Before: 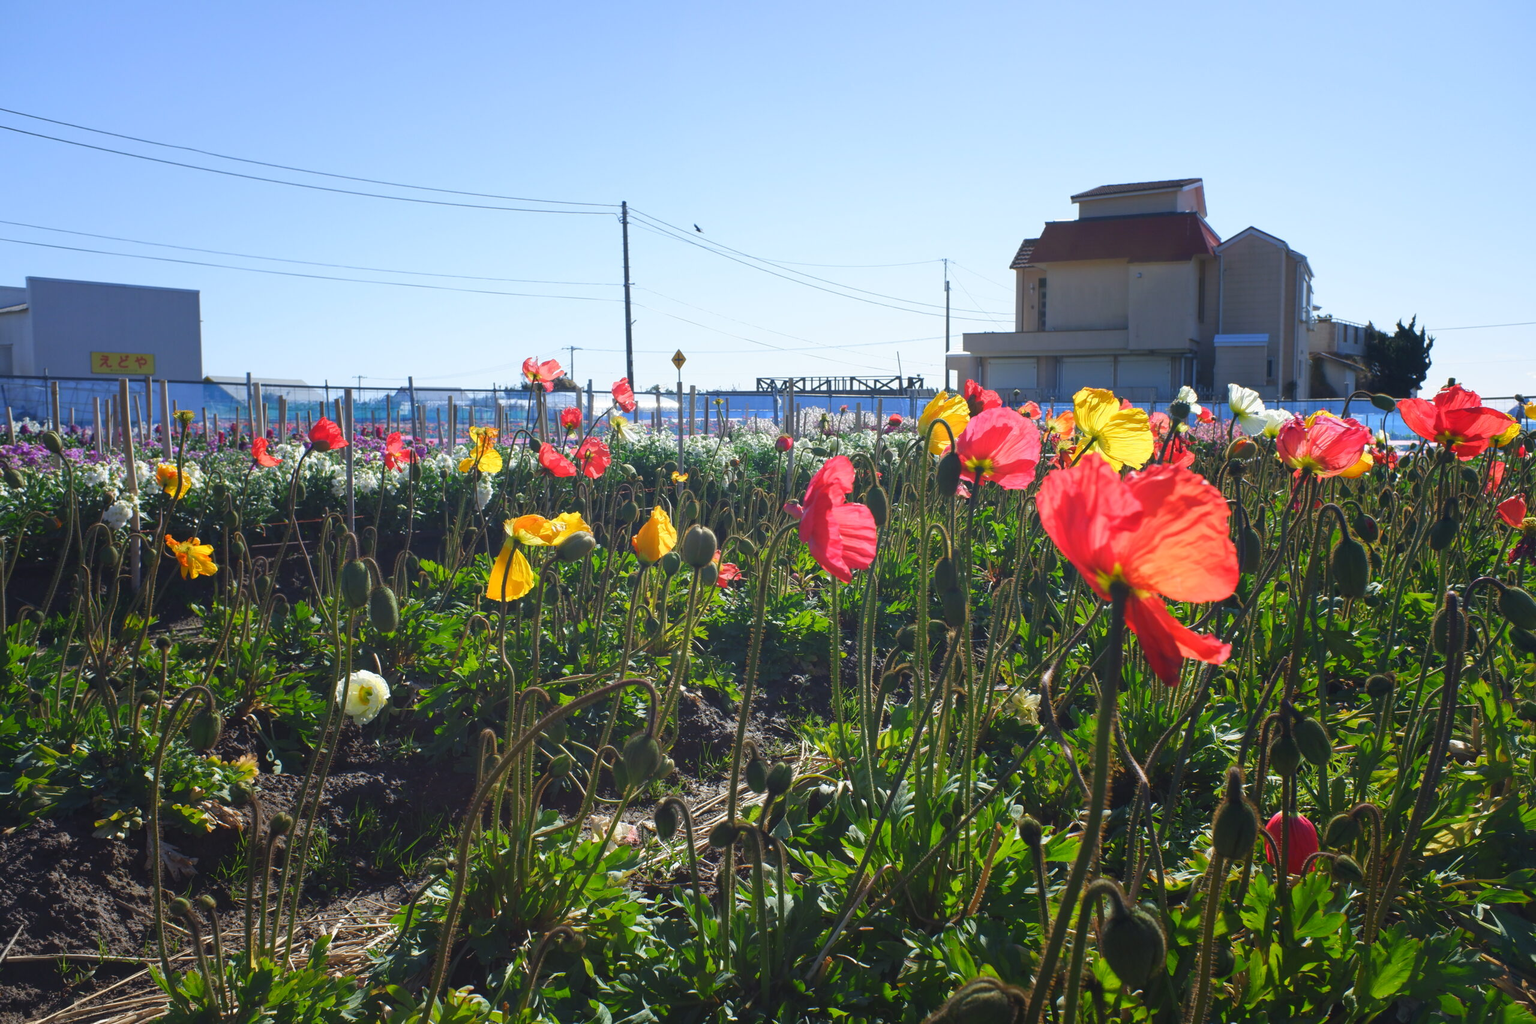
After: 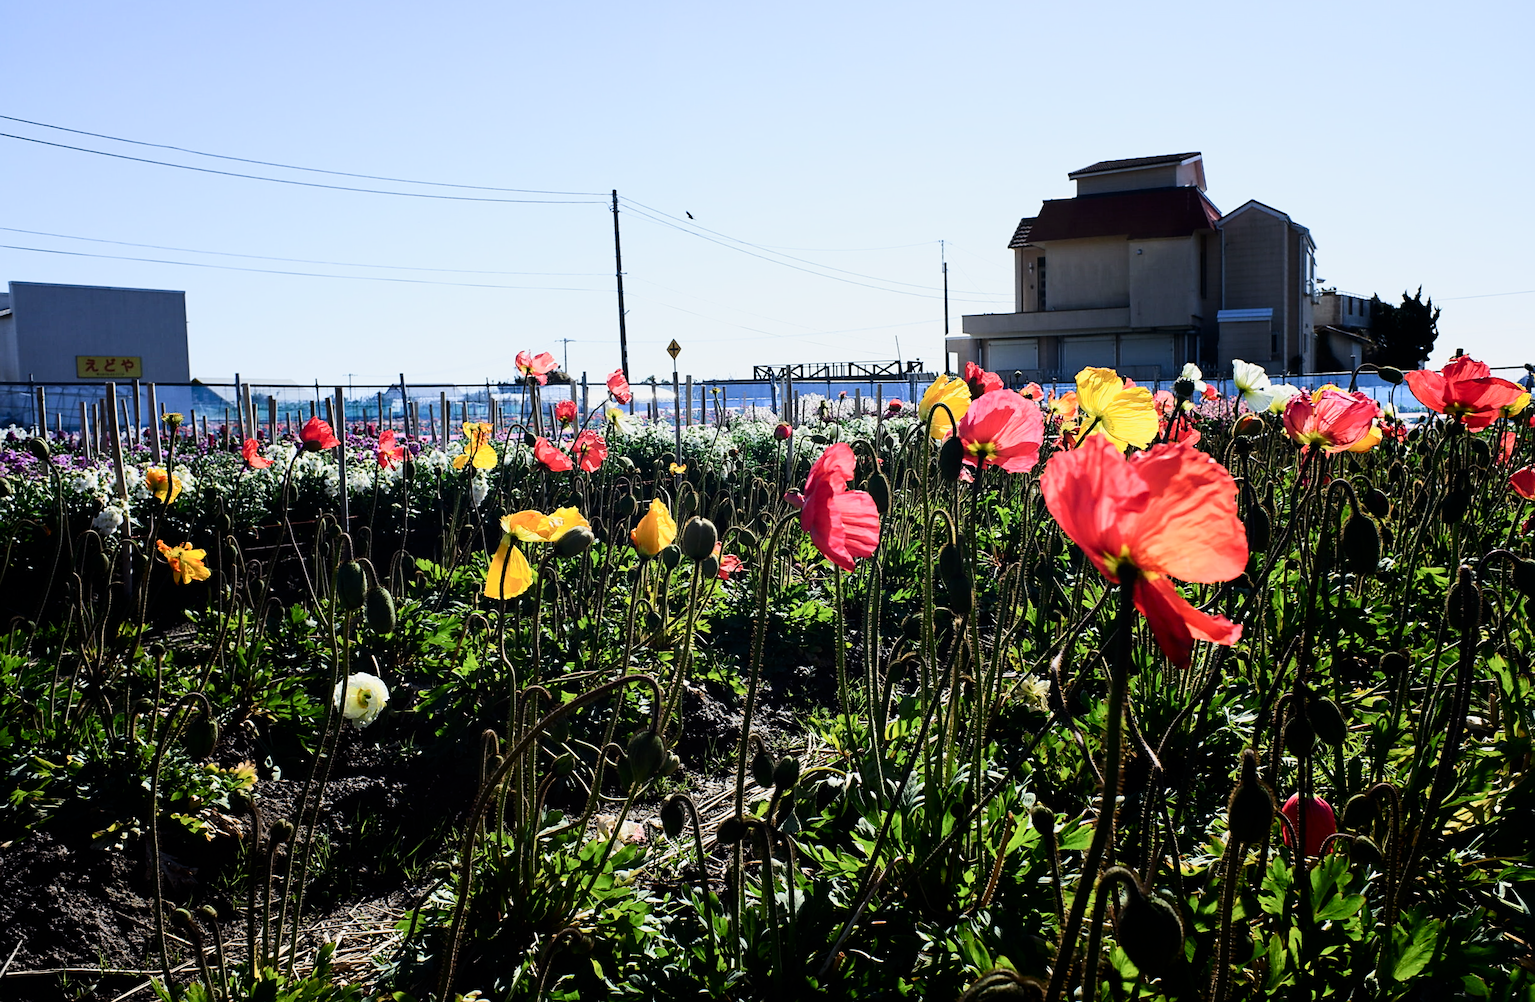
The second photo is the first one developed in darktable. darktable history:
rotate and perspective: rotation -1.42°, crop left 0.016, crop right 0.984, crop top 0.035, crop bottom 0.965
sharpen: on, module defaults
contrast brightness saturation: contrast 0.28
filmic rgb: black relative exposure -5 EV, hardness 2.88, contrast 1.4, highlights saturation mix -30%
